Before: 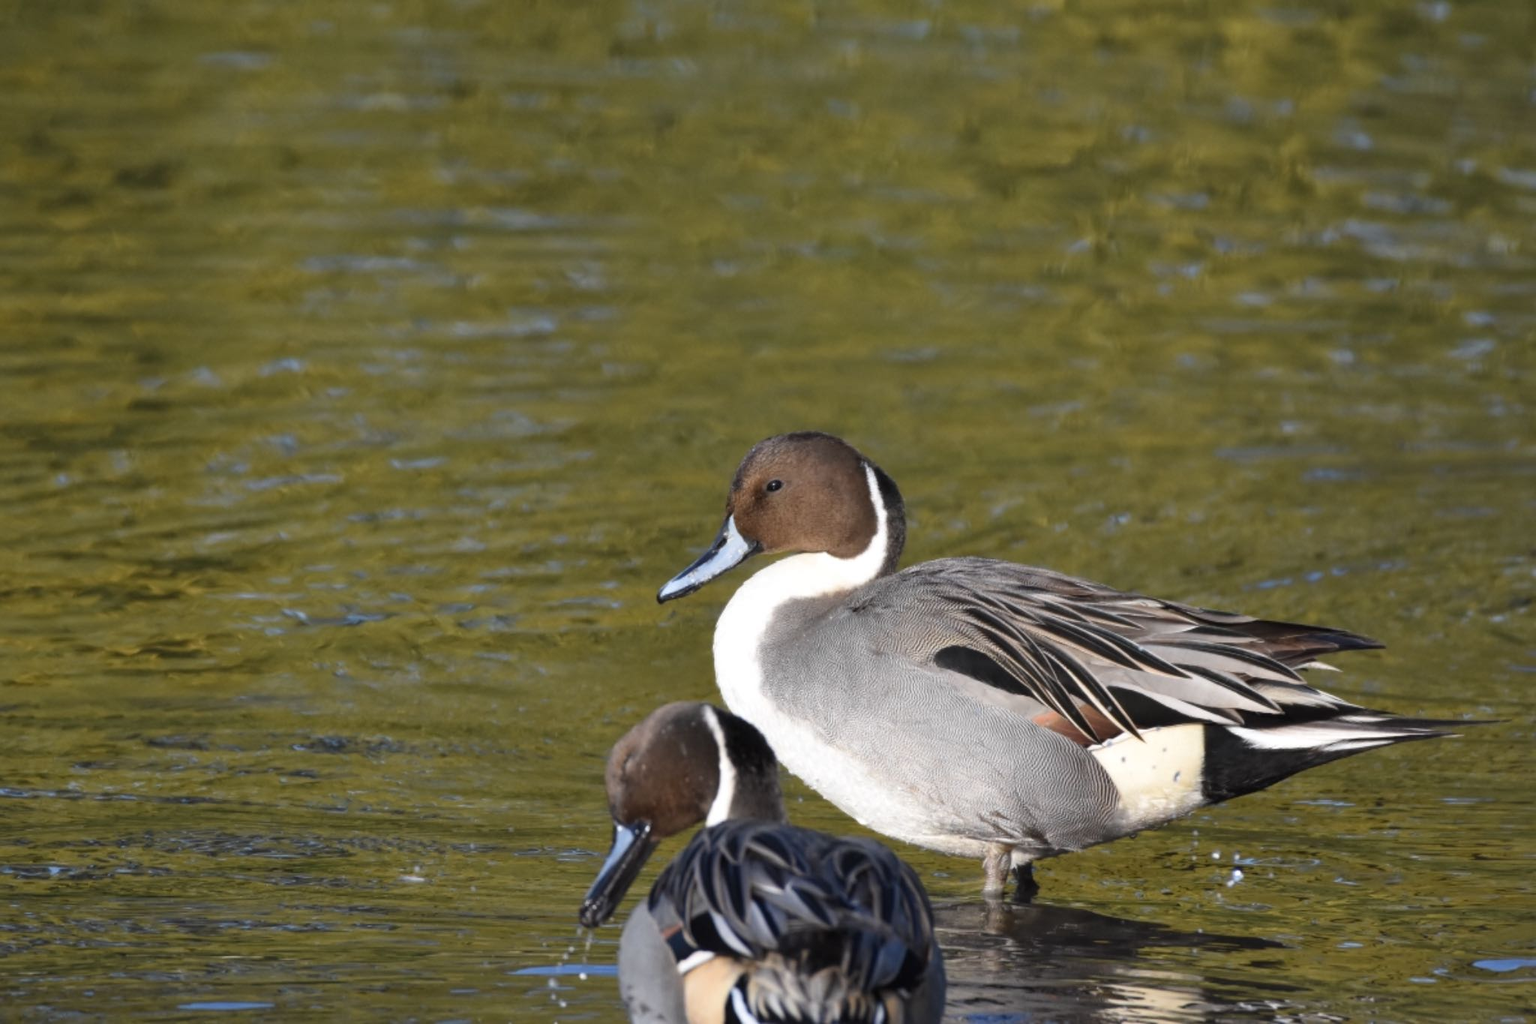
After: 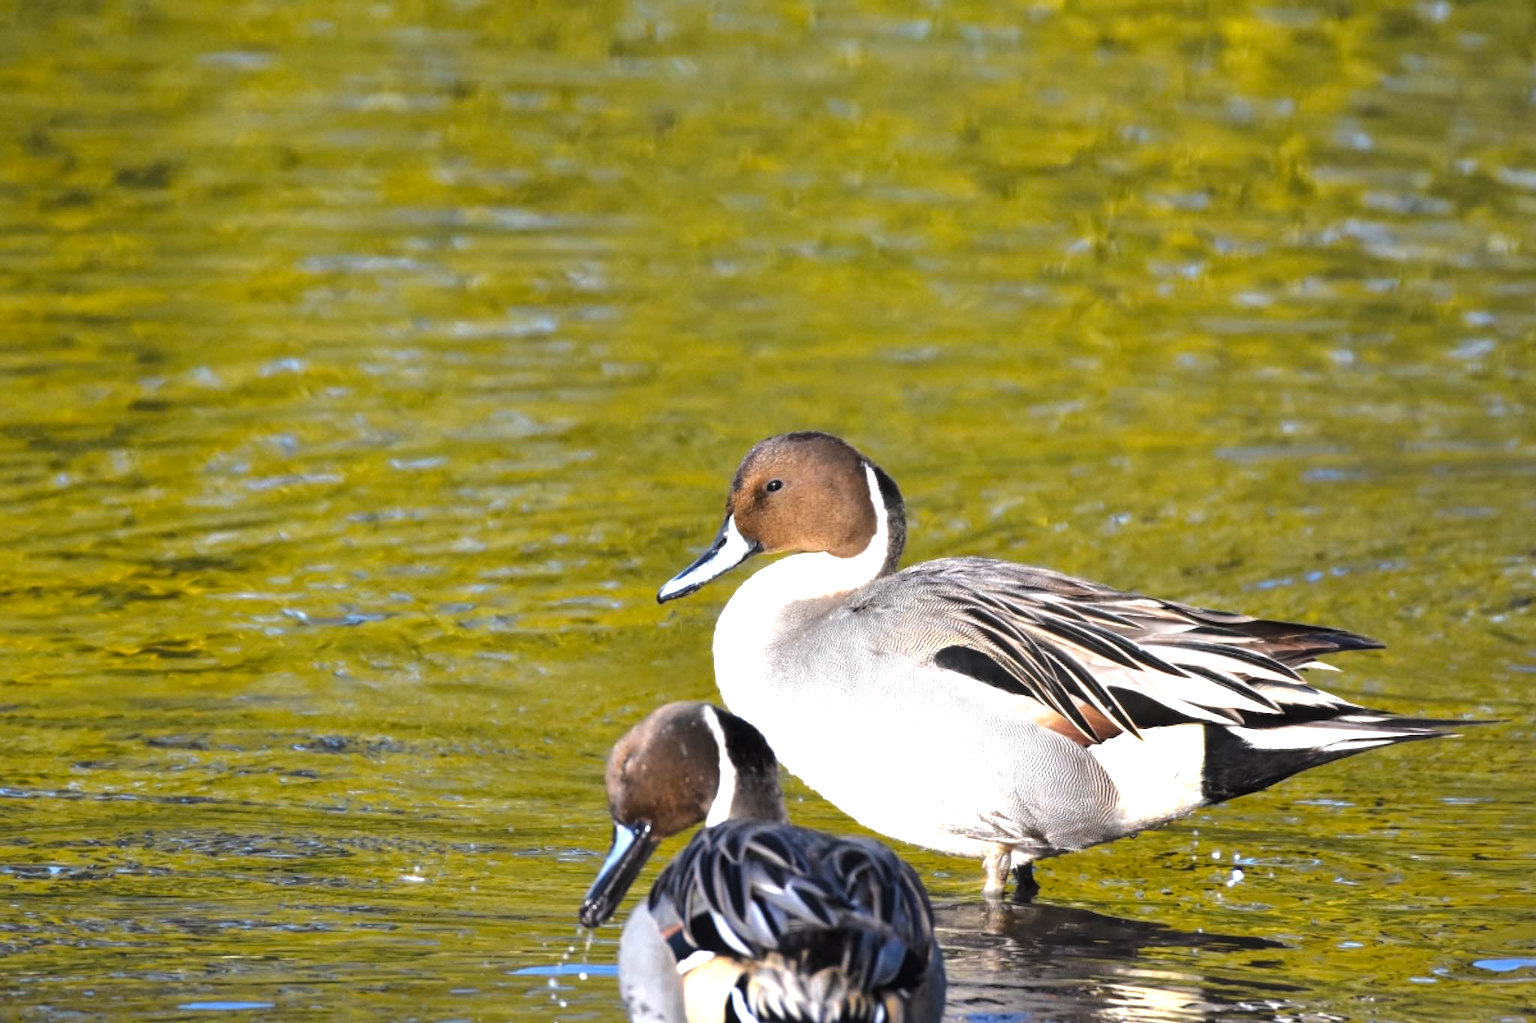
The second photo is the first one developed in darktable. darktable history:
exposure: black level correction 0, exposure 1.3 EV, compensate highlight preservation false
tone curve: curves: ch0 [(0, 0) (0.153, 0.06) (1, 1)], color space Lab, linked channels, preserve colors none
color balance rgb: perceptual saturation grading › global saturation 25%, perceptual brilliance grading › mid-tones 10%, perceptual brilliance grading › shadows 15%, global vibrance 20%
